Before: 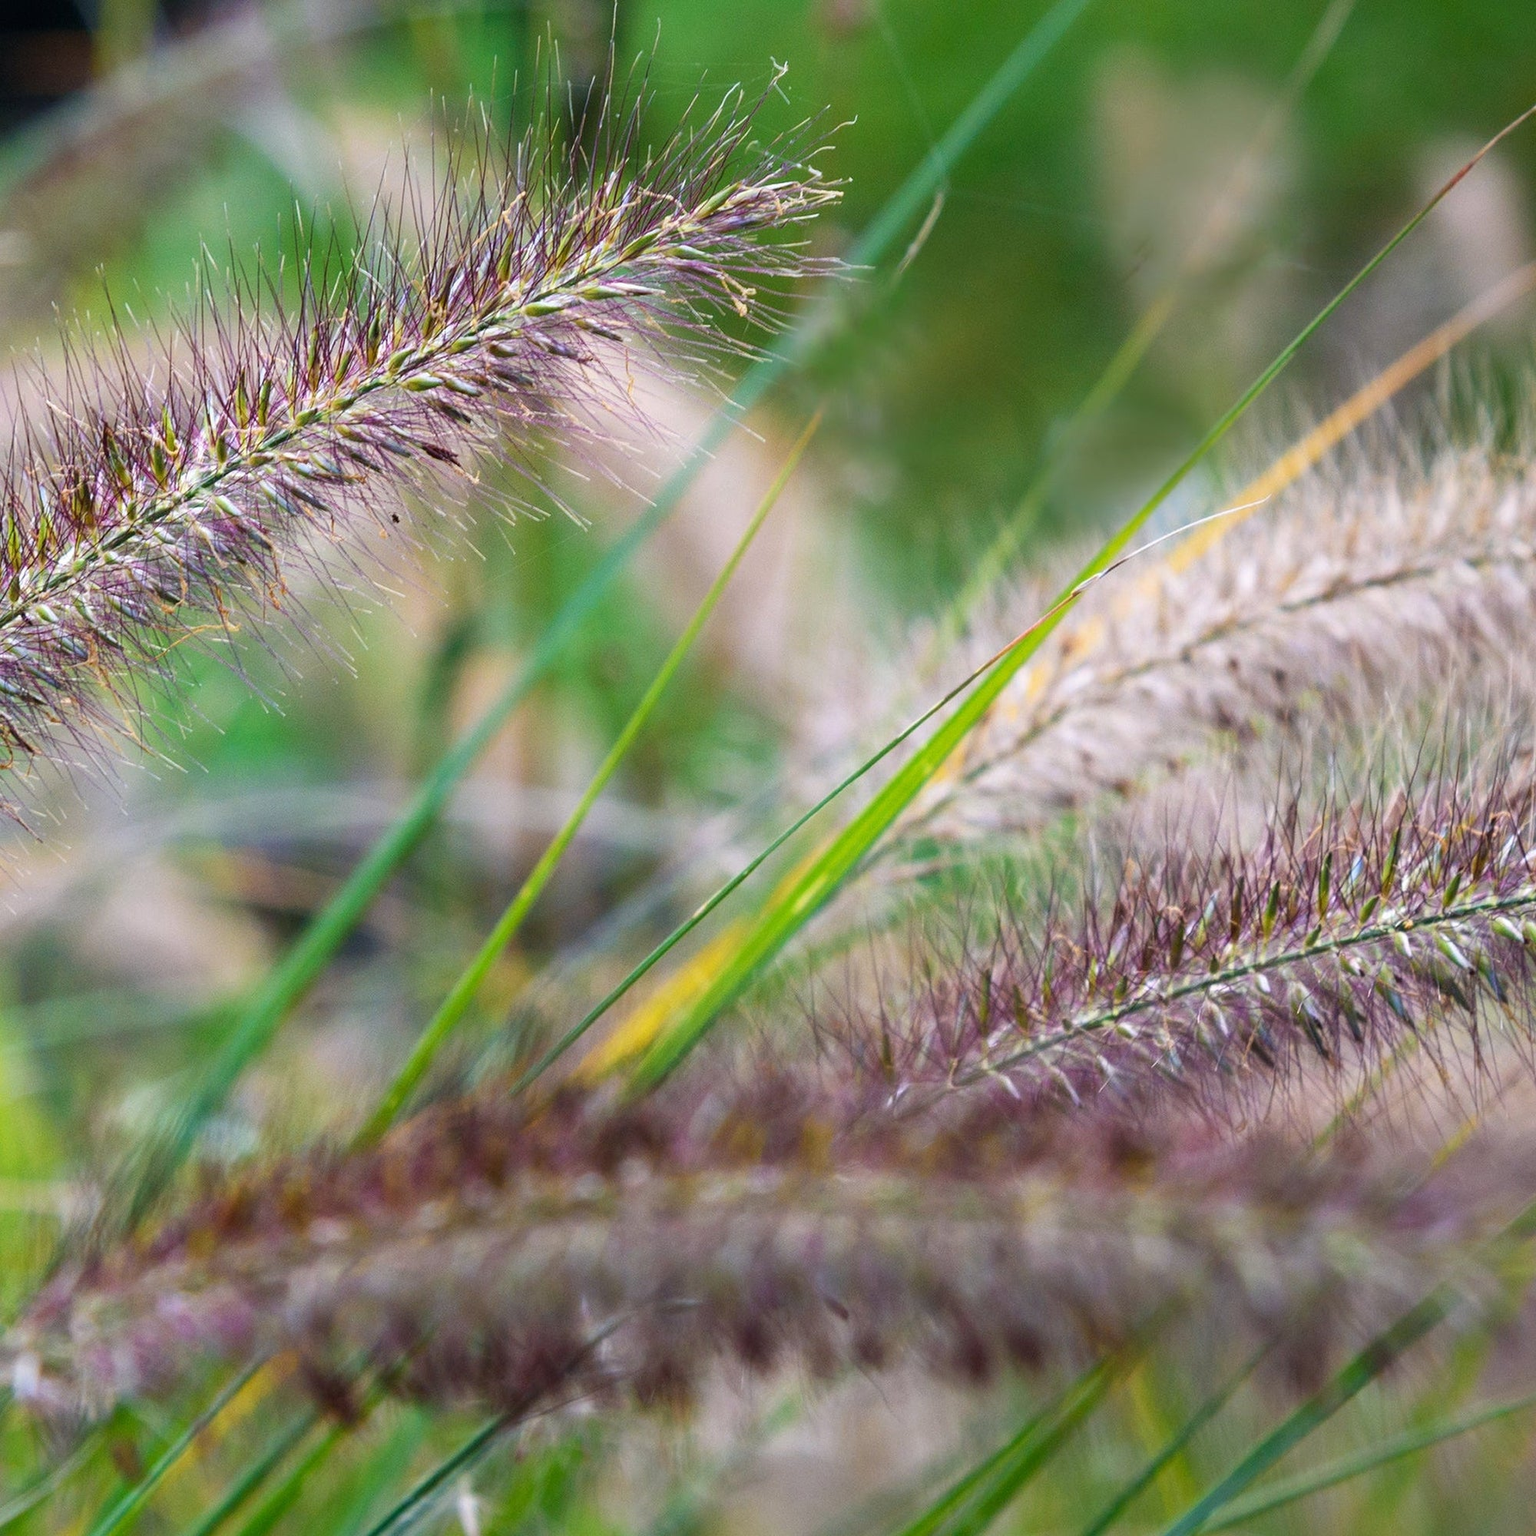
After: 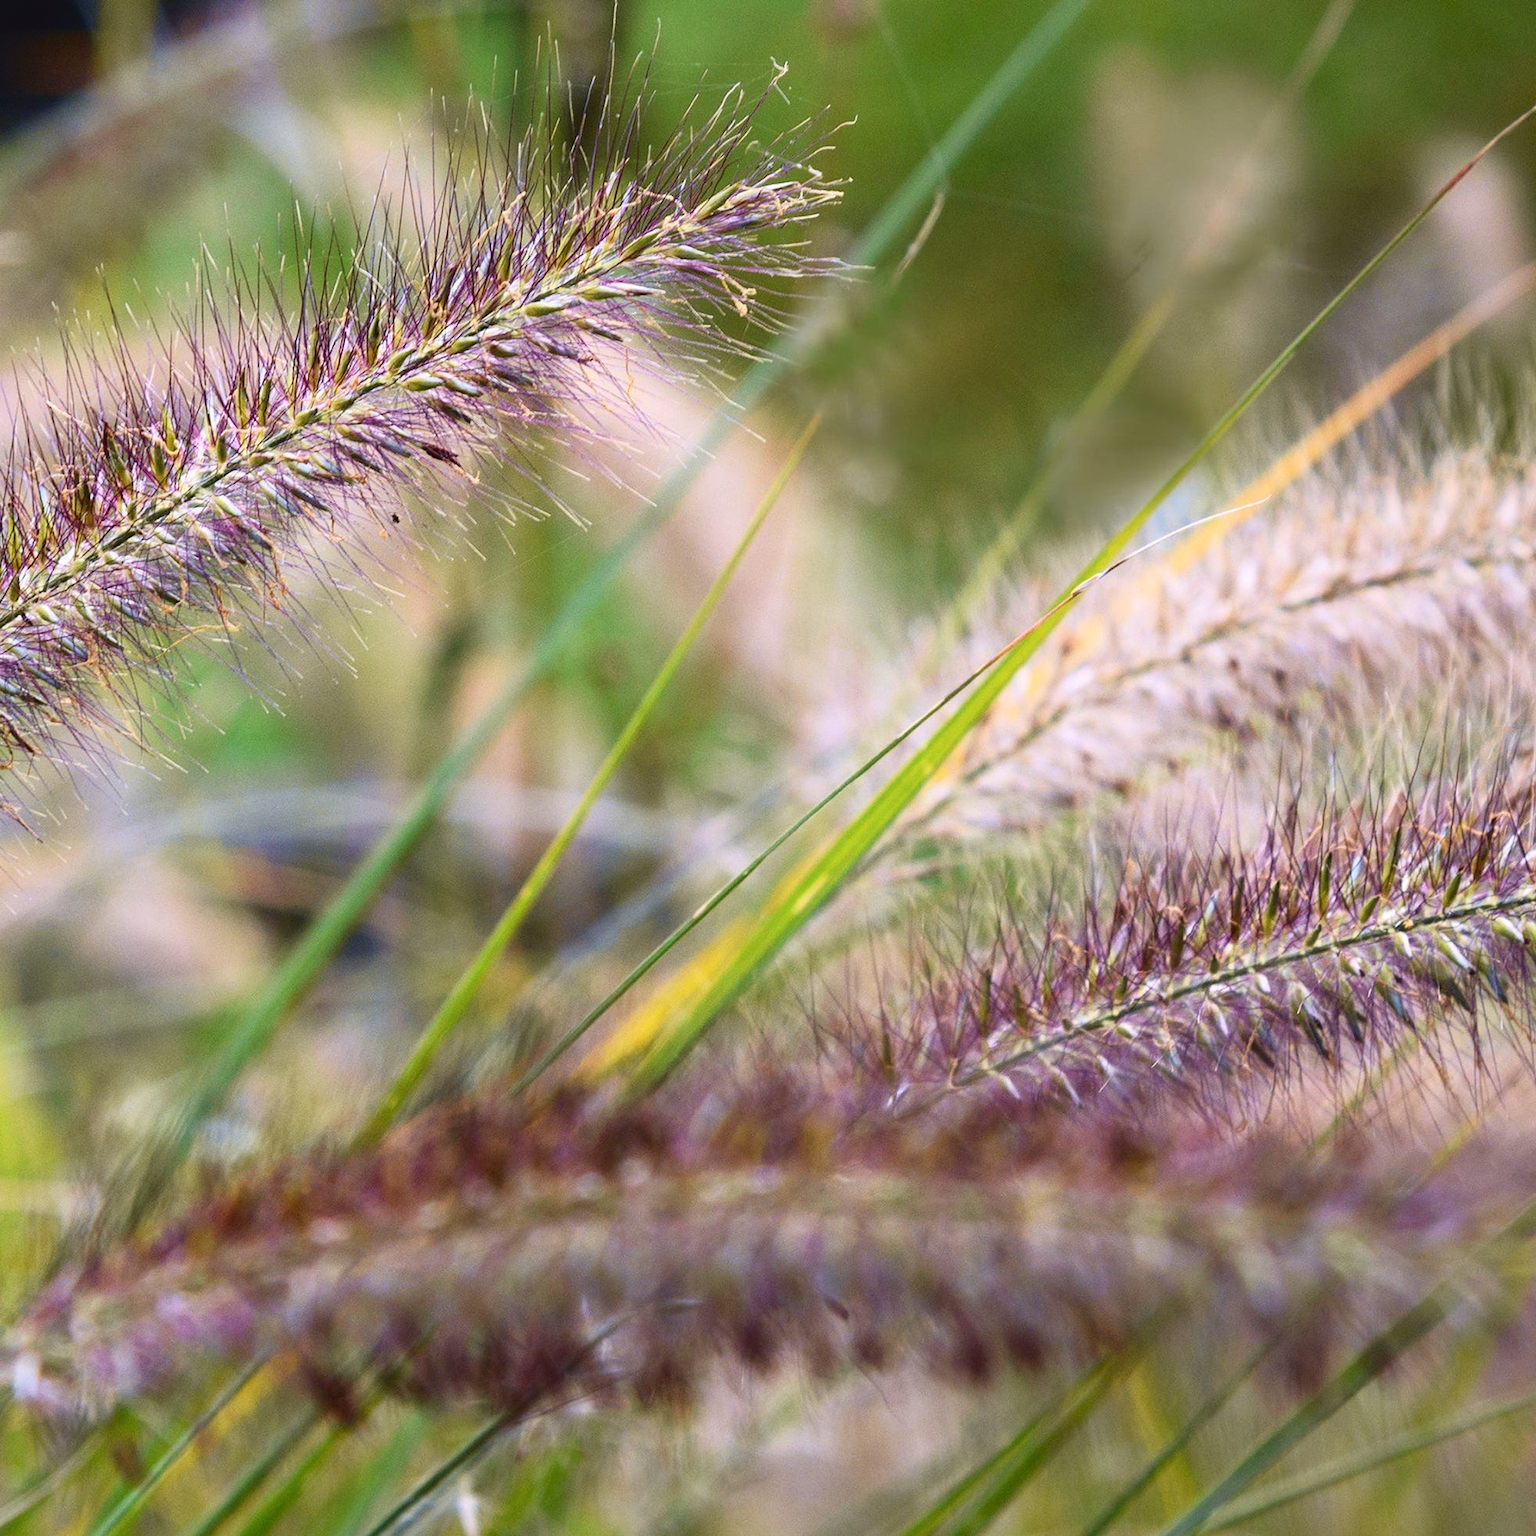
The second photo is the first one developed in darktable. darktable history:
tone curve: curves: ch0 [(0, 0.036) (0.119, 0.115) (0.461, 0.479) (0.715, 0.767) (0.817, 0.865) (1, 0.998)]; ch1 [(0, 0) (0.377, 0.416) (0.44, 0.478) (0.487, 0.498) (0.514, 0.525) (0.538, 0.552) (0.67, 0.688) (1, 1)]; ch2 [(0, 0) (0.38, 0.405) (0.463, 0.445) (0.492, 0.486) (0.524, 0.541) (0.578, 0.59) (0.653, 0.658) (1, 1)], color space Lab, independent channels, preserve colors none
